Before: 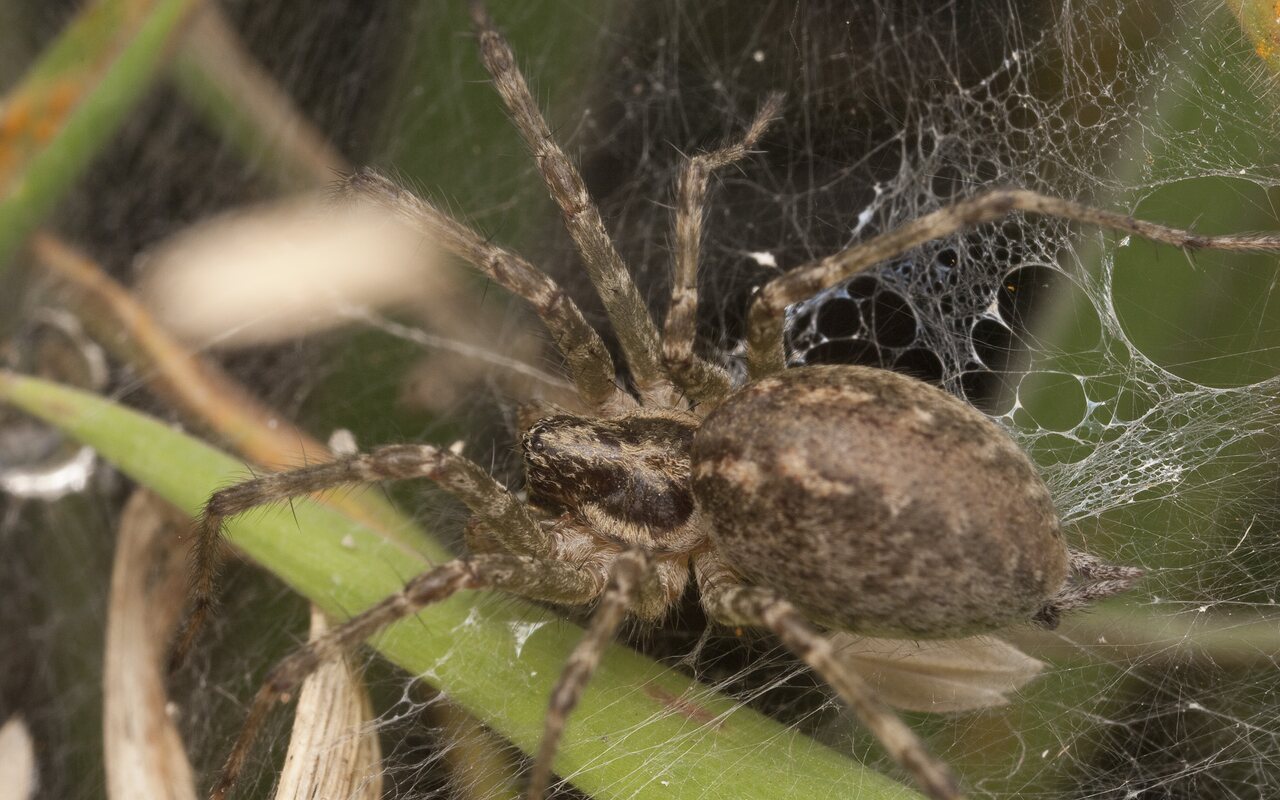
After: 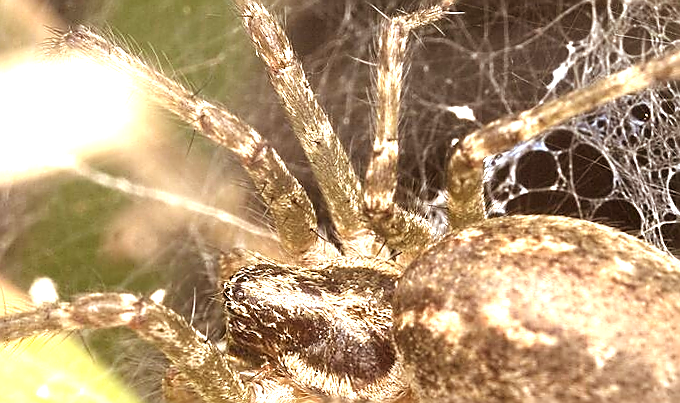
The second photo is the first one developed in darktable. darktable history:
rotate and perspective: rotation 0.215°, lens shift (vertical) -0.139, crop left 0.069, crop right 0.939, crop top 0.002, crop bottom 0.996
crop: left 20.932%, top 15.471%, right 21.848%, bottom 34.081%
sharpen: radius 1.4, amount 1.25, threshold 0.7
rgb levels: mode RGB, independent channels, levels [[0, 0.5, 1], [0, 0.521, 1], [0, 0.536, 1]]
exposure: exposure 2.003 EV, compensate highlight preservation false
